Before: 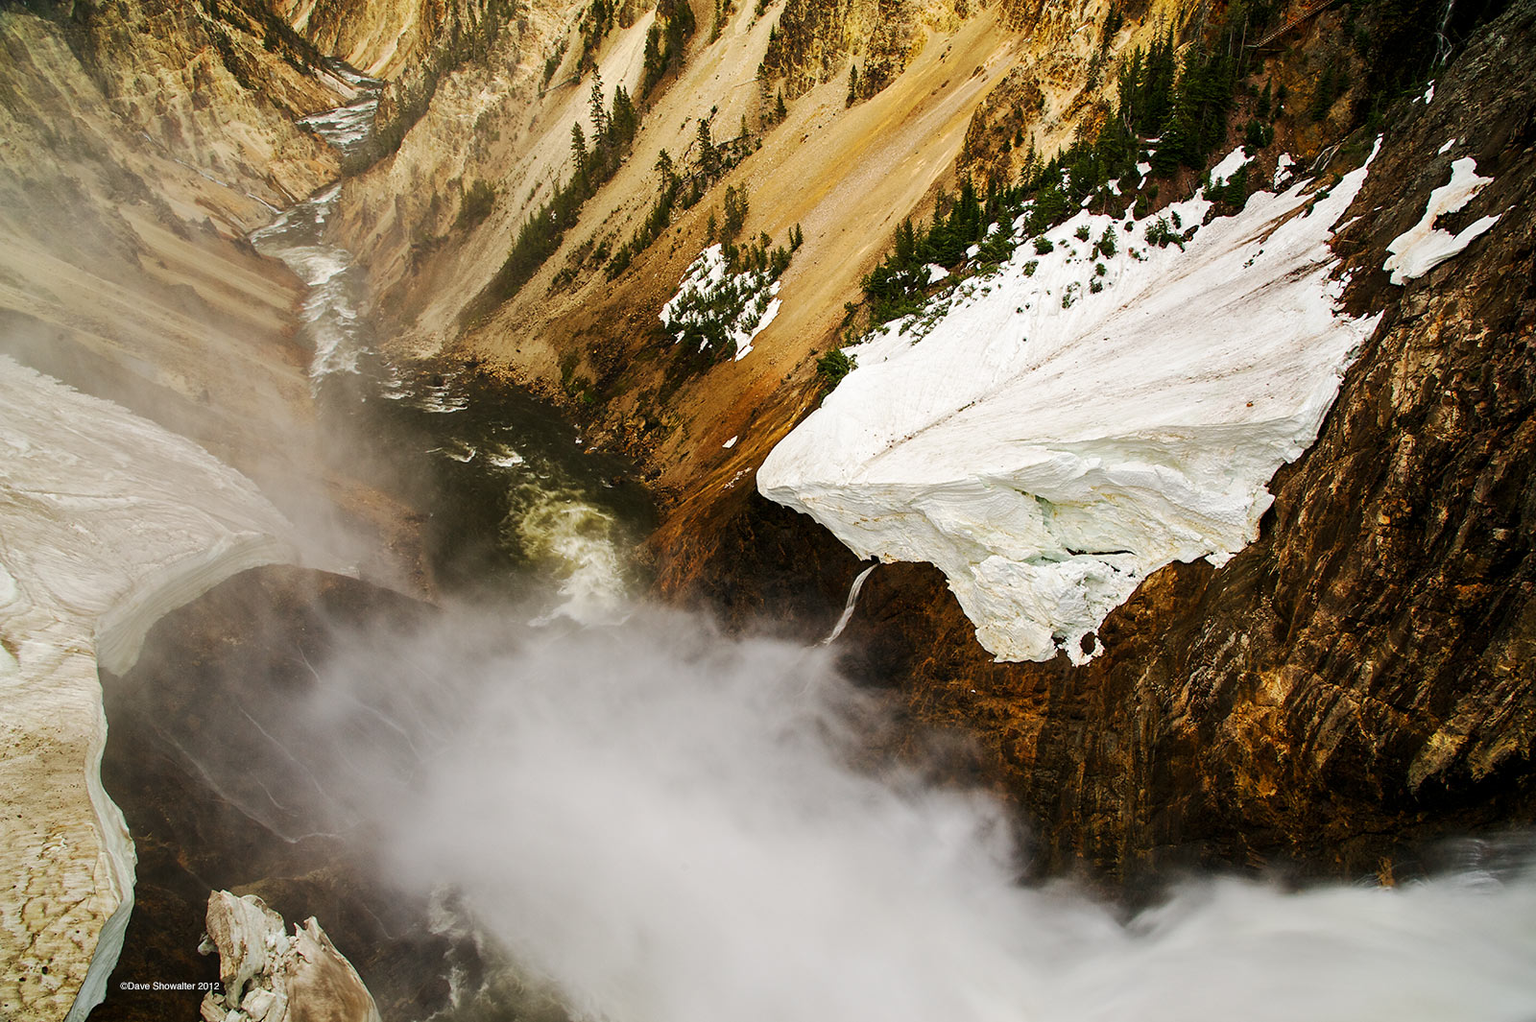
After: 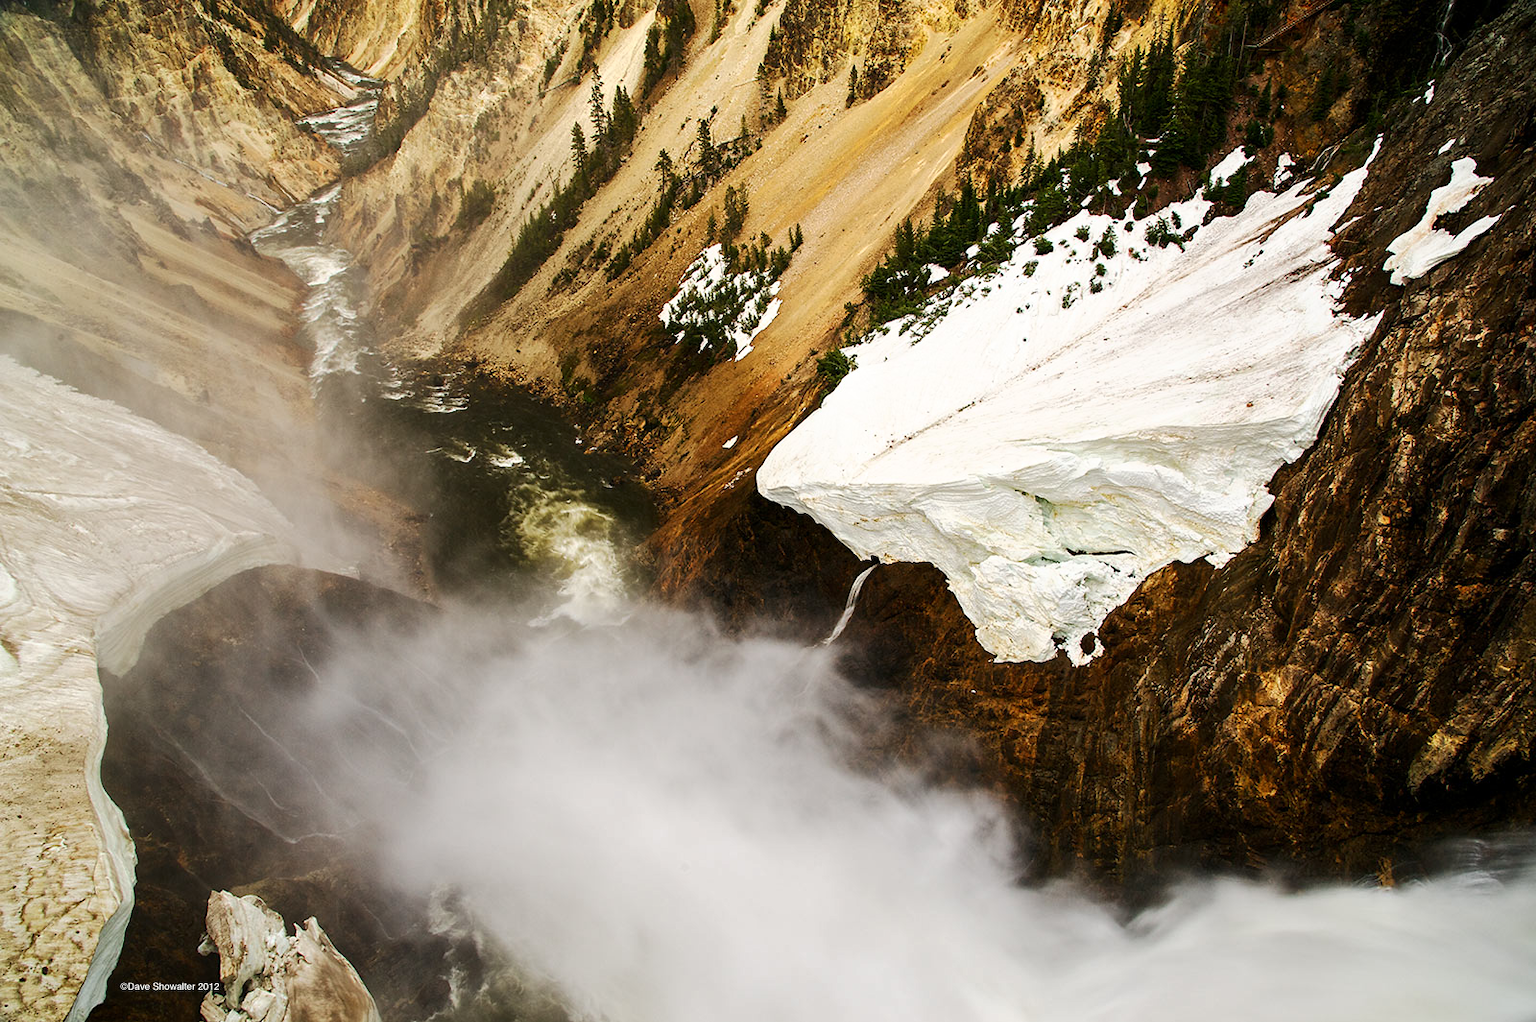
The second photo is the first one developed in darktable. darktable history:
tone curve: curves: ch0 [(0, 0) (0.003, 0.002) (0.011, 0.01) (0.025, 0.022) (0.044, 0.039) (0.069, 0.061) (0.1, 0.088) (0.136, 0.126) (0.177, 0.167) (0.224, 0.211) (0.277, 0.27) (0.335, 0.335) (0.399, 0.407) (0.468, 0.485) (0.543, 0.569) (0.623, 0.659) (0.709, 0.756) (0.801, 0.851) (0.898, 0.961) (1, 1)], color space Lab, independent channels, preserve colors none
tone equalizer: edges refinement/feathering 500, mask exposure compensation -1.57 EV, preserve details no
